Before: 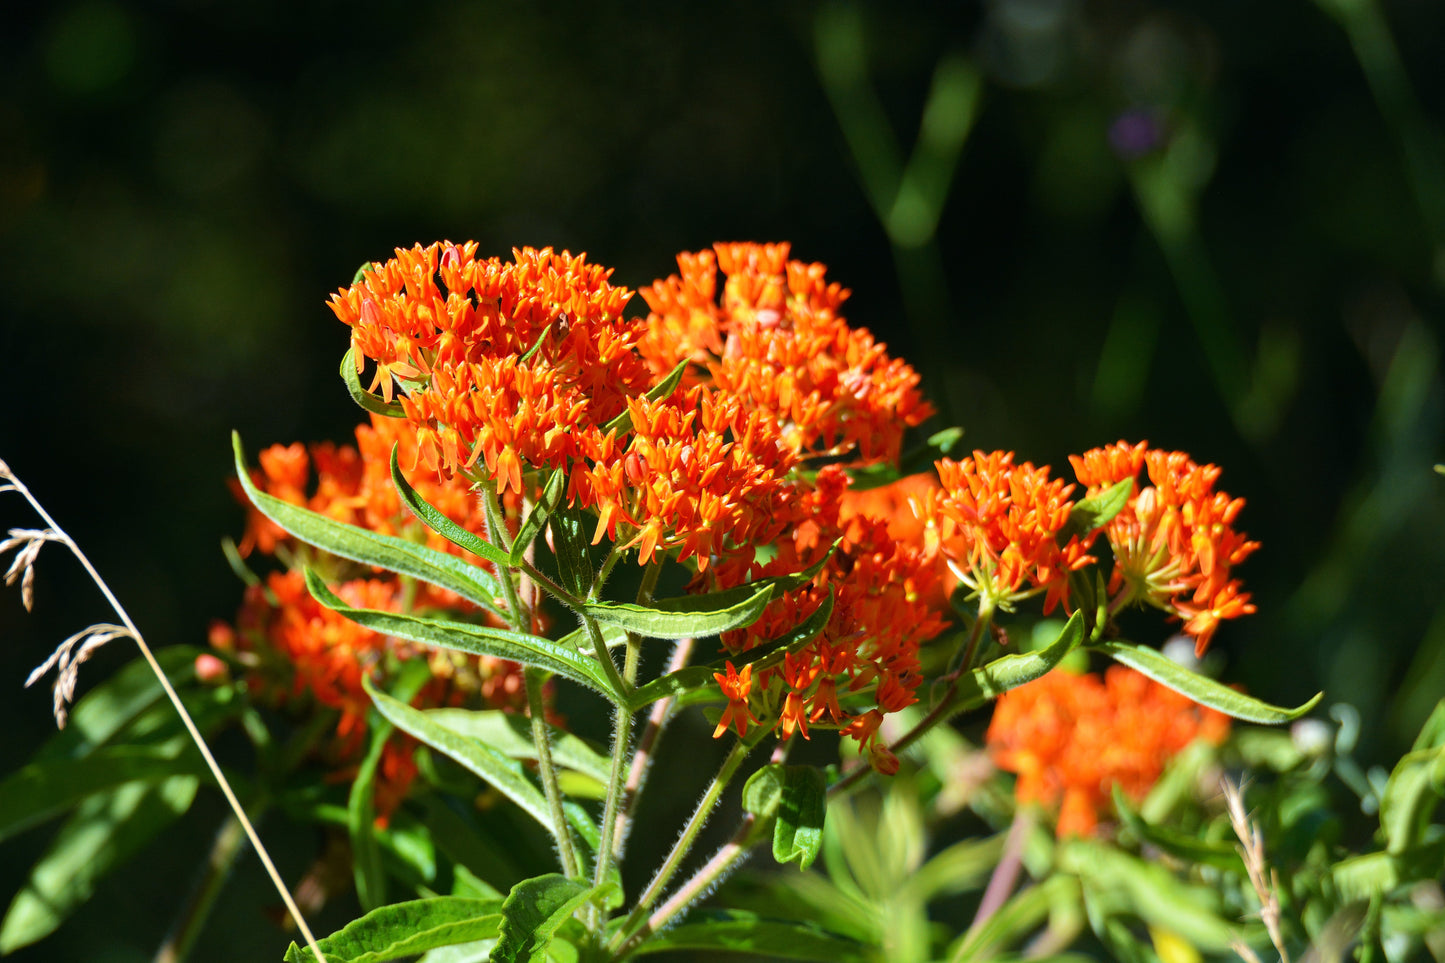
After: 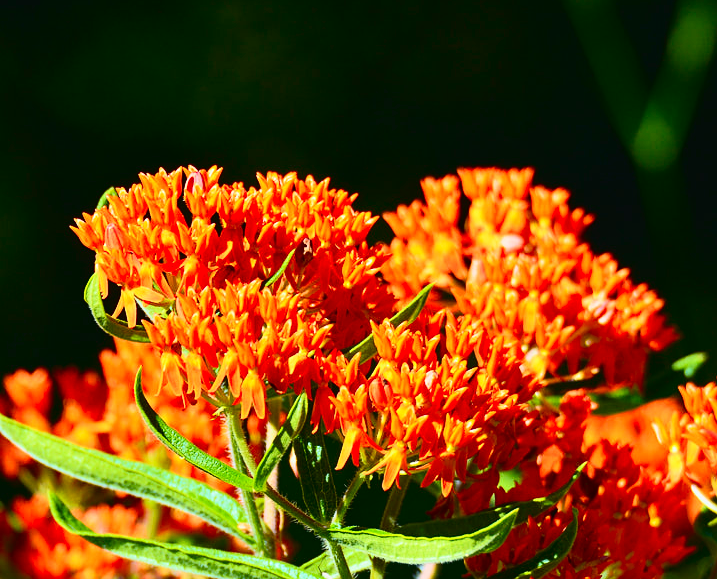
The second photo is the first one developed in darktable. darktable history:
sharpen: amount 0.209
tone curve: curves: ch0 [(0, 0.023) (0.132, 0.075) (0.251, 0.186) (0.463, 0.461) (0.662, 0.757) (0.854, 0.909) (1, 0.973)]; ch1 [(0, 0) (0.447, 0.411) (0.483, 0.469) (0.498, 0.496) (0.518, 0.514) (0.561, 0.579) (0.604, 0.645) (0.669, 0.73) (0.819, 0.93) (1, 1)]; ch2 [(0, 0) (0.307, 0.315) (0.425, 0.438) (0.483, 0.477) (0.503, 0.503) (0.526, 0.534) (0.567, 0.569) (0.617, 0.674) (0.703, 0.797) (0.985, 0.966)], color space Lab, independent channels, preserve colors none
color zones: curves: ch1 [(0, 0.469) (0.01, 0.469) (0.12, 0.446) (0.248, 0.469) (0.5, 0.5) (0.748, 0.5) (0.99, 0.469) (1, 0.469)]
crop: left 17.767%, top 7.851%, right 32.545%, bottom 31.955%
